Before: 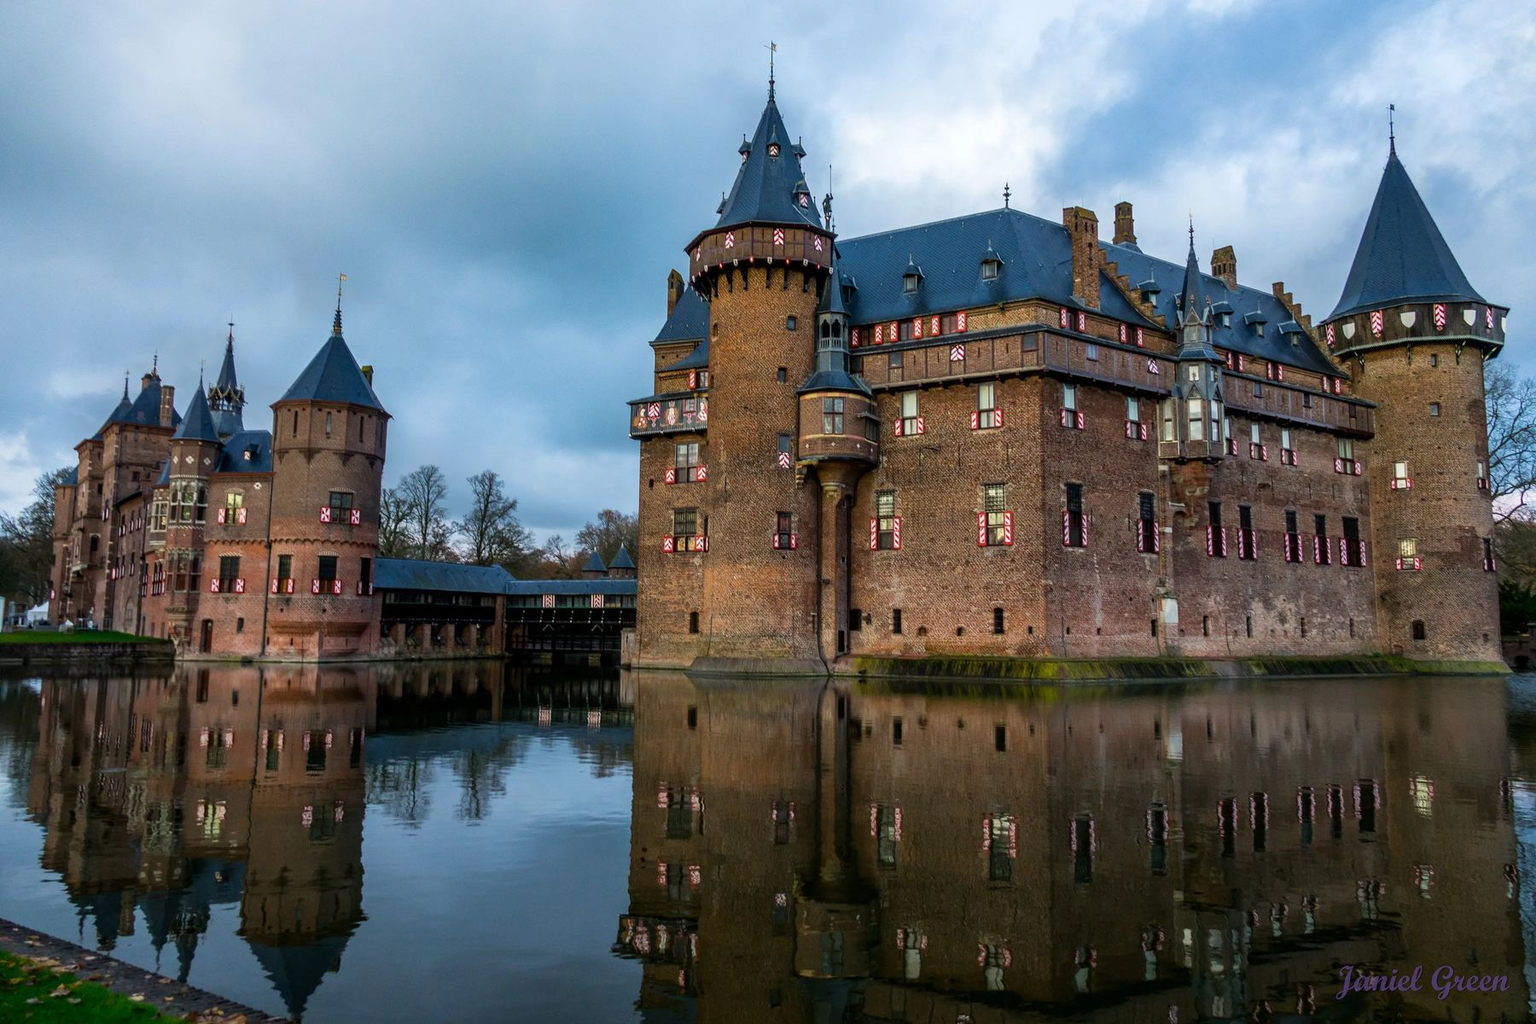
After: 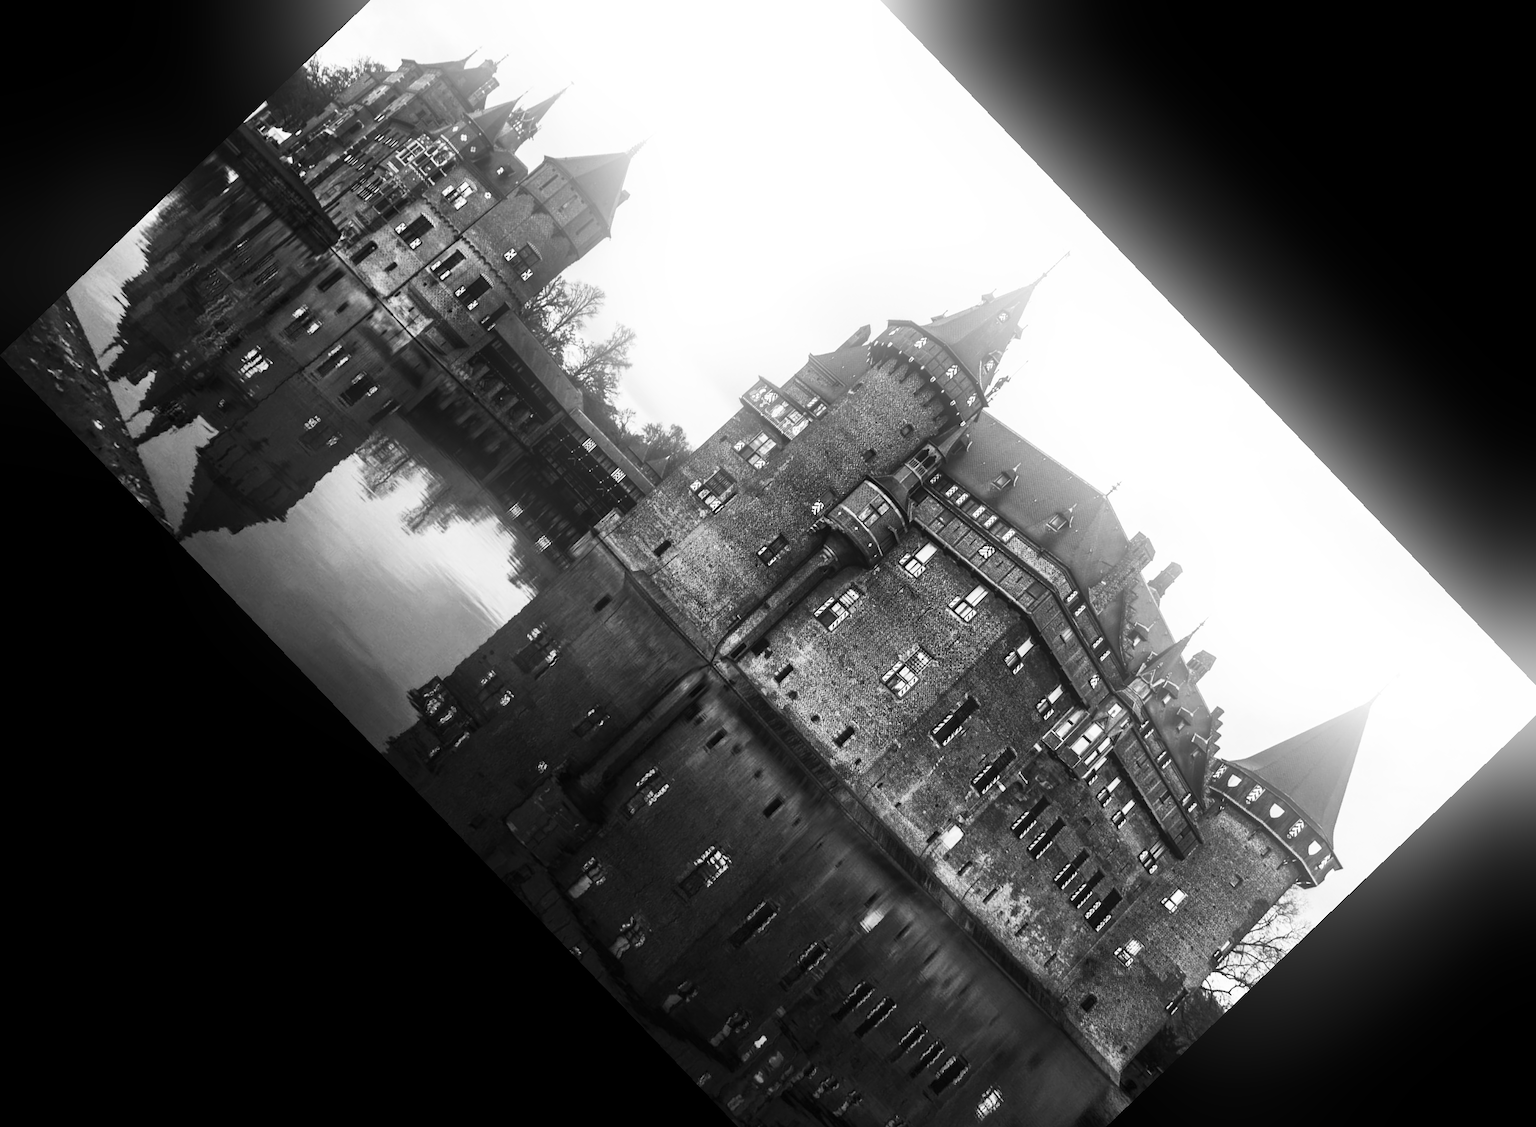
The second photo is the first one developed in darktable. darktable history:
crop and rotate: angle -46.26°, top 16.234%, right 0.912%, bottom 11.704%
color zones: curves: ch0 [(0.006, 0.385) (0.143, 0.563) (0.243, 0.321) (0.352, 0.464) (0.516, 0.456) (0.625, 0.5) (0.75, 0.5) (0.875, 0.5)]; ch1 [(0, 0.5) (0.134, 0.504) (0.246, 0.463) (0.421, 0.515) (0.5, 0.56) (0.625, 0.5) (0.75, 0.5) (0.875, 0.5)]; ch2 [(0, 0.5) (0.131, 0.426) (0.307, 0.289) (0.38, 0.188) (0.513, 0.216) (0.625, 0.548) (0.75, 0.468) (0.838, 0.396) (0.971, 0.311)]
bloom: on, module defaults
color calibration: output gray [0.21, 0.42, 0.37, 0], gray › normalize channels true, illuminant same as pipeline (D50), adaptation XYZ, x 0.346, y 0.359, gamut compression 0
contrast brightness saturation: contrast 0.62, brightness 0.34, saturation 0.14
